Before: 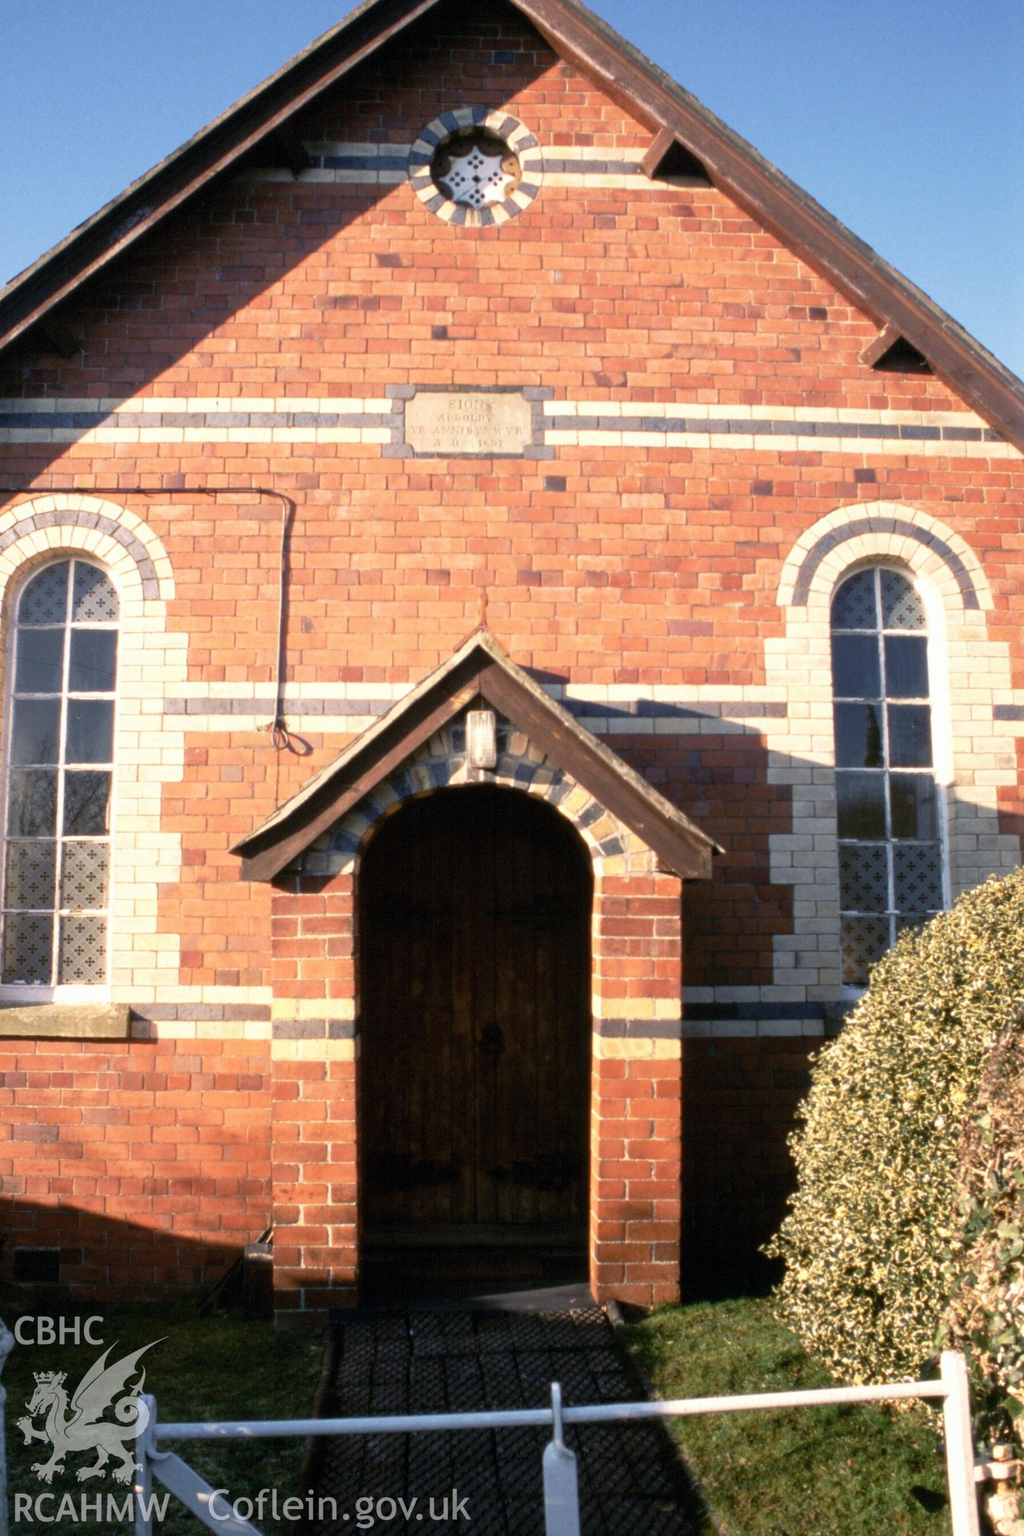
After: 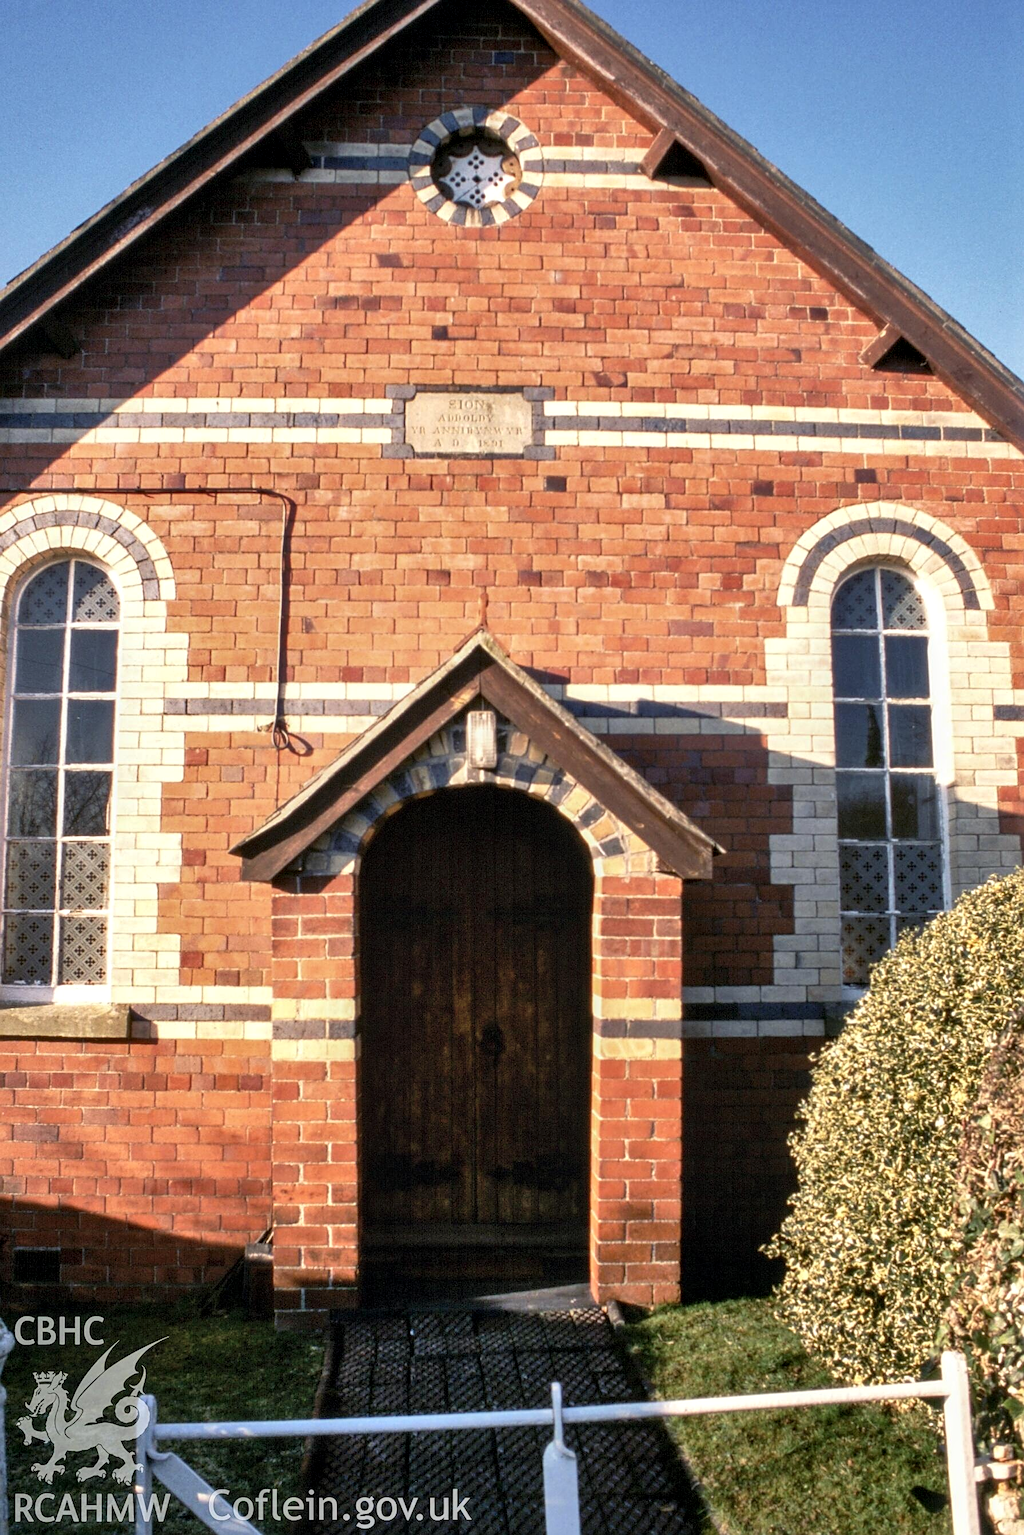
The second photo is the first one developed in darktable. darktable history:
shadows and highlights: soften with gaussian
local contrast: detail 130%
sharpen: on, module defaults
